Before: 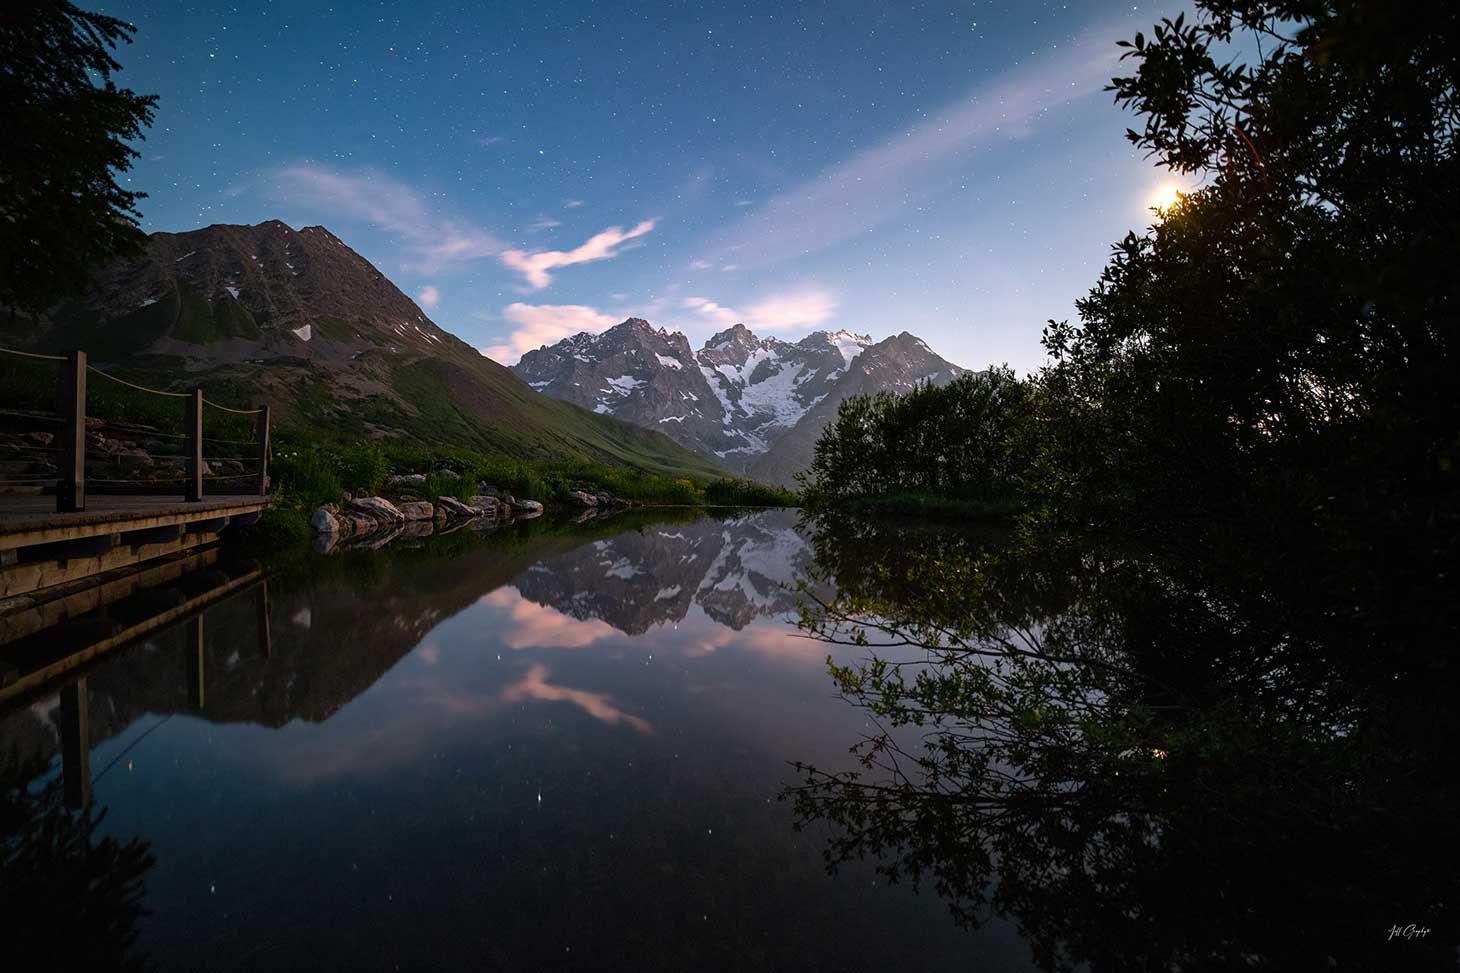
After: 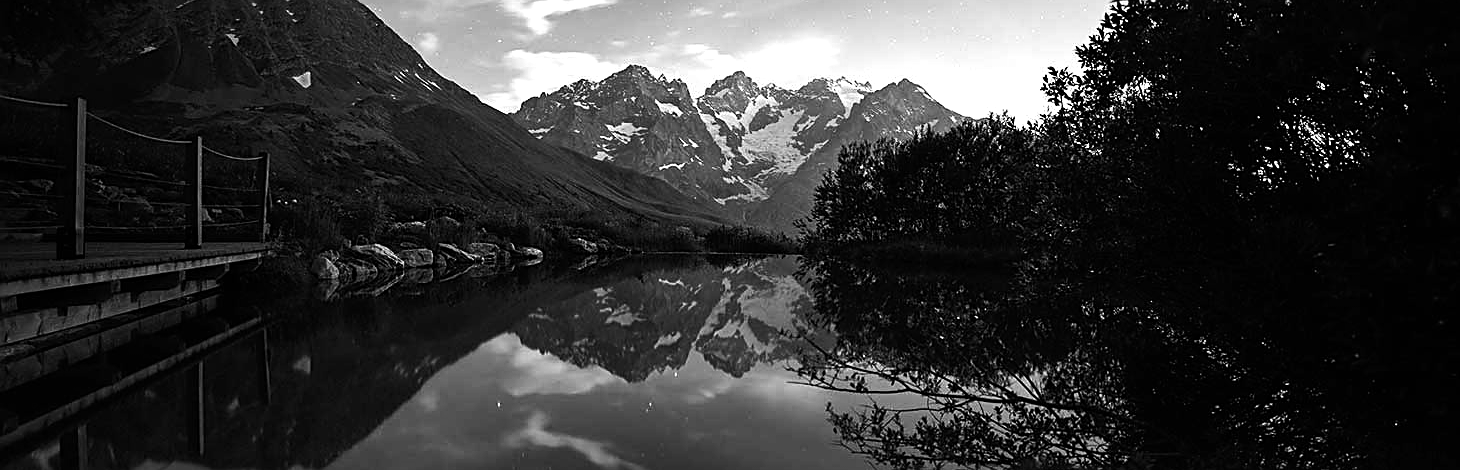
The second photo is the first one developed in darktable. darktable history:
crop and rotate: top 26.056%, bottom 25.543%
sharpen: on, module defaults
base curve: preserve colors none
tone equalizer: -8 EV -0.75 EV, -7 EV -0.7 EV, -6 EV -0.6 EV, -5 EV -0.4 EV, -3 EV 0.4 EV, -2 EV 0.6 EV, -1 EV 0.7 EV, +0 EV 0.75 EV, edges refinement/feathering 500, mask exposure compensation -1.57 EV, preserve details no
monochrome: on, module defaults
